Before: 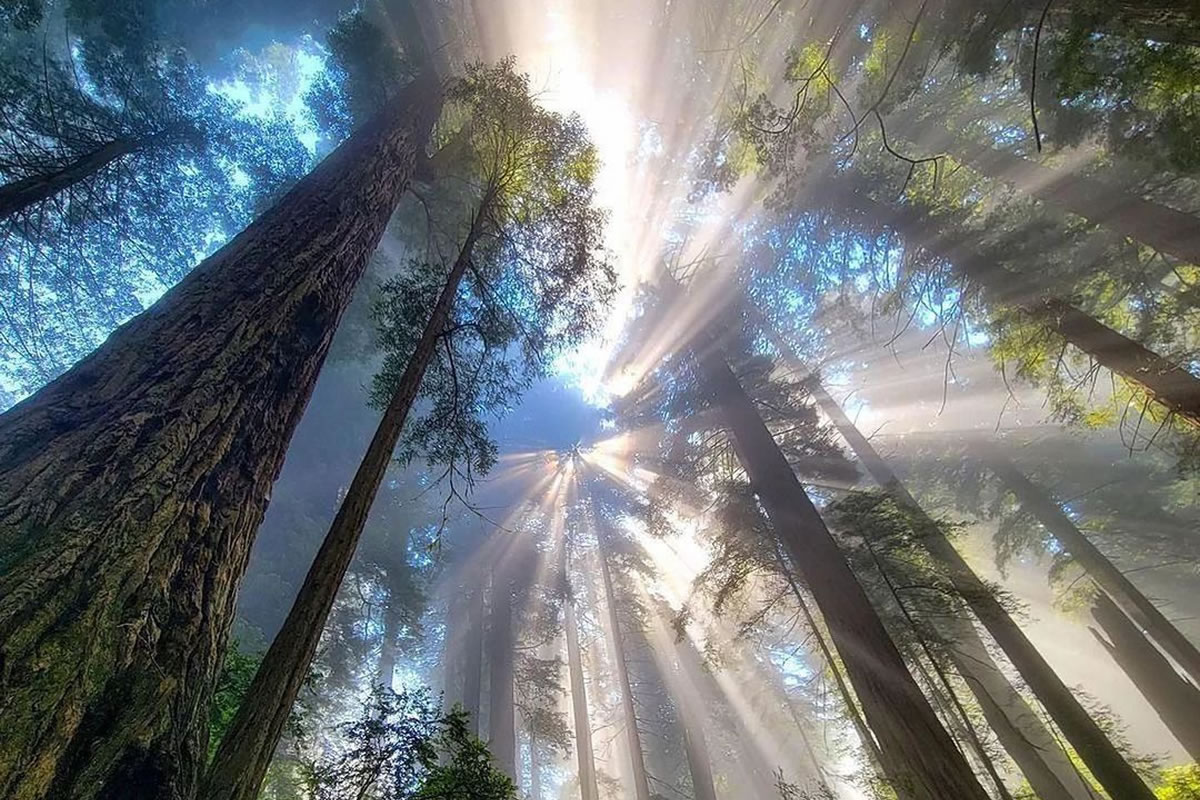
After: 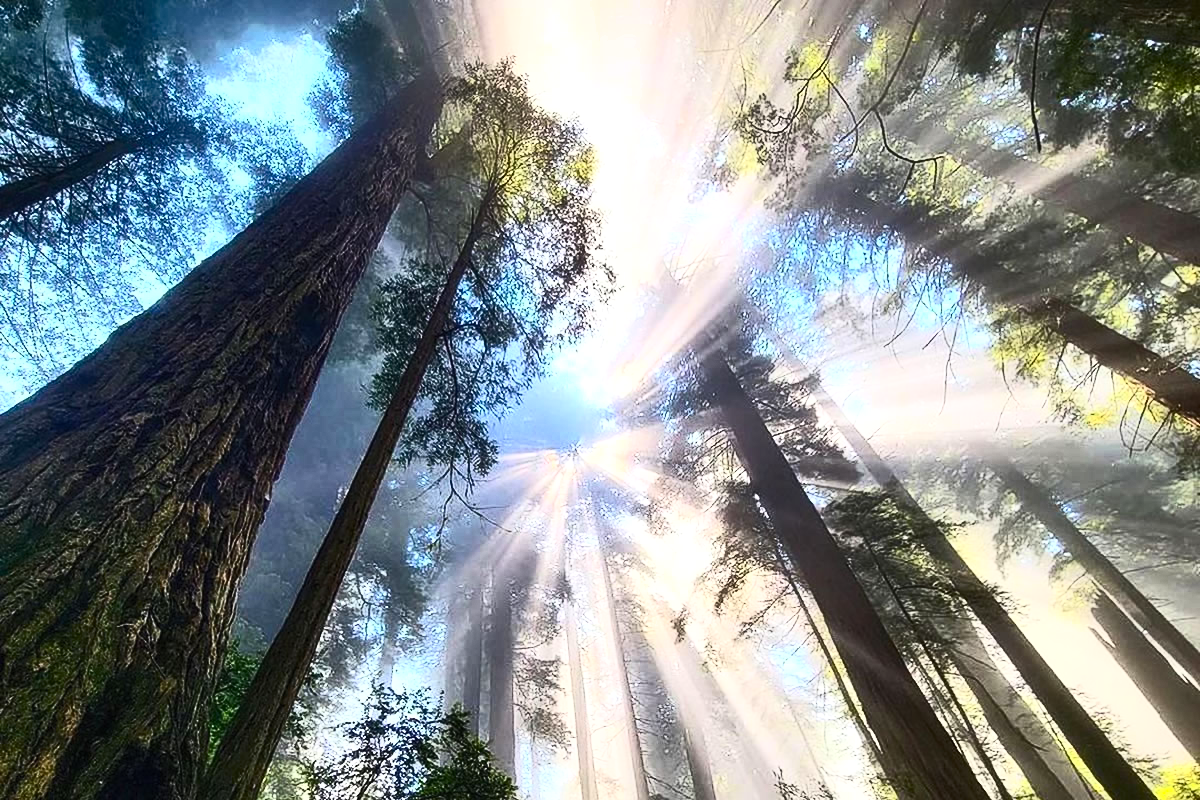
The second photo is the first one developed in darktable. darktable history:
contrast brightness saturation: contrast 0.62, brightness 0.34, saturation 0.14
shadows and highlights: shadows 12, white point adjustment 1.2, soften with gaussian
